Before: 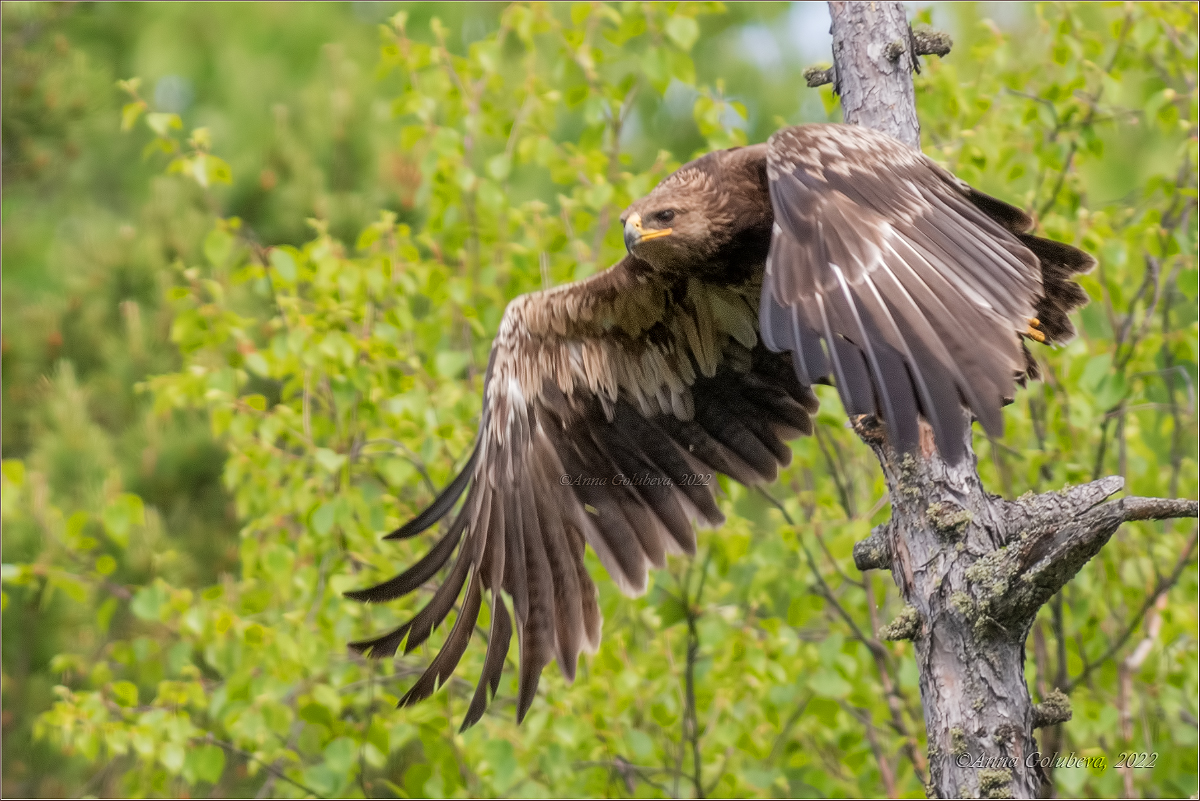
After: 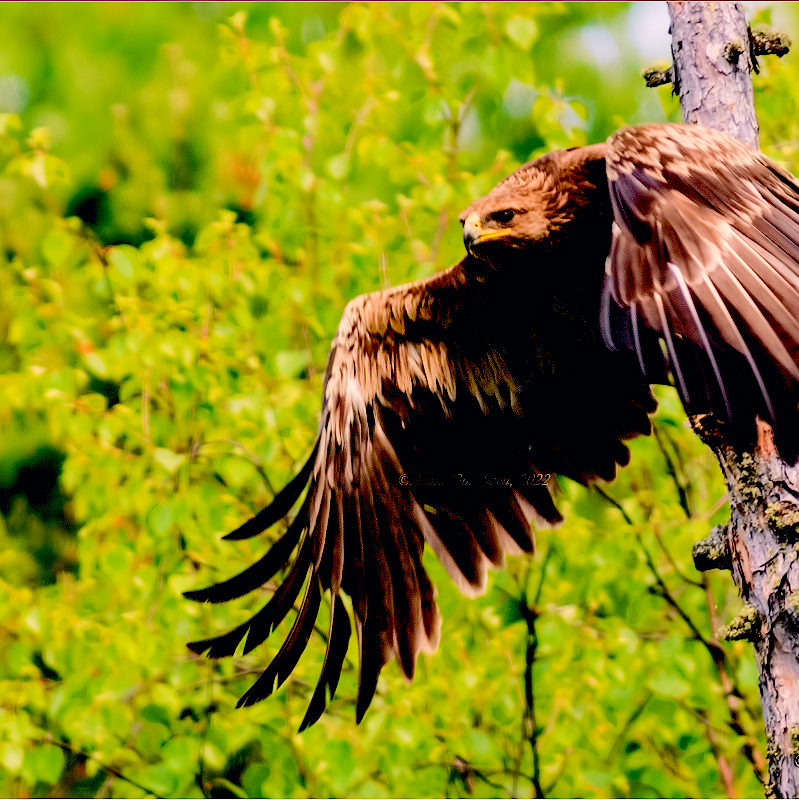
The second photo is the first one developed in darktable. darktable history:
color balance rgb: shadows lift › luminance -20.008%, highlights gain › chroma 2.413%, highlights gain › hue 37.25°, perceptual saturation grading › global saturation 25.816%, contrast -10.461%
crop and rotate: left 13.461%, right 19.935%
exposure: black level correction 0.1, exposure -0.094 EV, compensate exposure bias true, compensate highlight preservation false
shadows and highlights: radius 333.55, shadows 63.29, highlights 5, compress 87.29%, soften with gaussian
tone curve: curves: ch0 [(0, 0) (0.035, 0.017) (0.131, 0.108) (0.279, 0.279) (0.476, 0.554) (0.617, 0.693) (0.704, 0.77) (0.801, 0.854) (0.895, 0.927) (1, 0.976)]; ch1 [(0, 0) (0.318, 0.278) (0.444, 0.427) (0.493, 0.488) (0.504, 0.497) (0.537, 0.538) (0.594, 0.616) (0.746, 0.764) (1, 1)]; ch2 [(0, 0) (0.316, 0.292) (0.381, 0.37) (0.423, 0.448) (0.476, 0.482) (0.502, 0.495) (0.529, 0.547) (0.583, 0.608) (0.639, 0.657) (0.7, 0.7) (0.861, 0.808) (1, 0.951)], color space Lab, independent channels, preserve colors none
